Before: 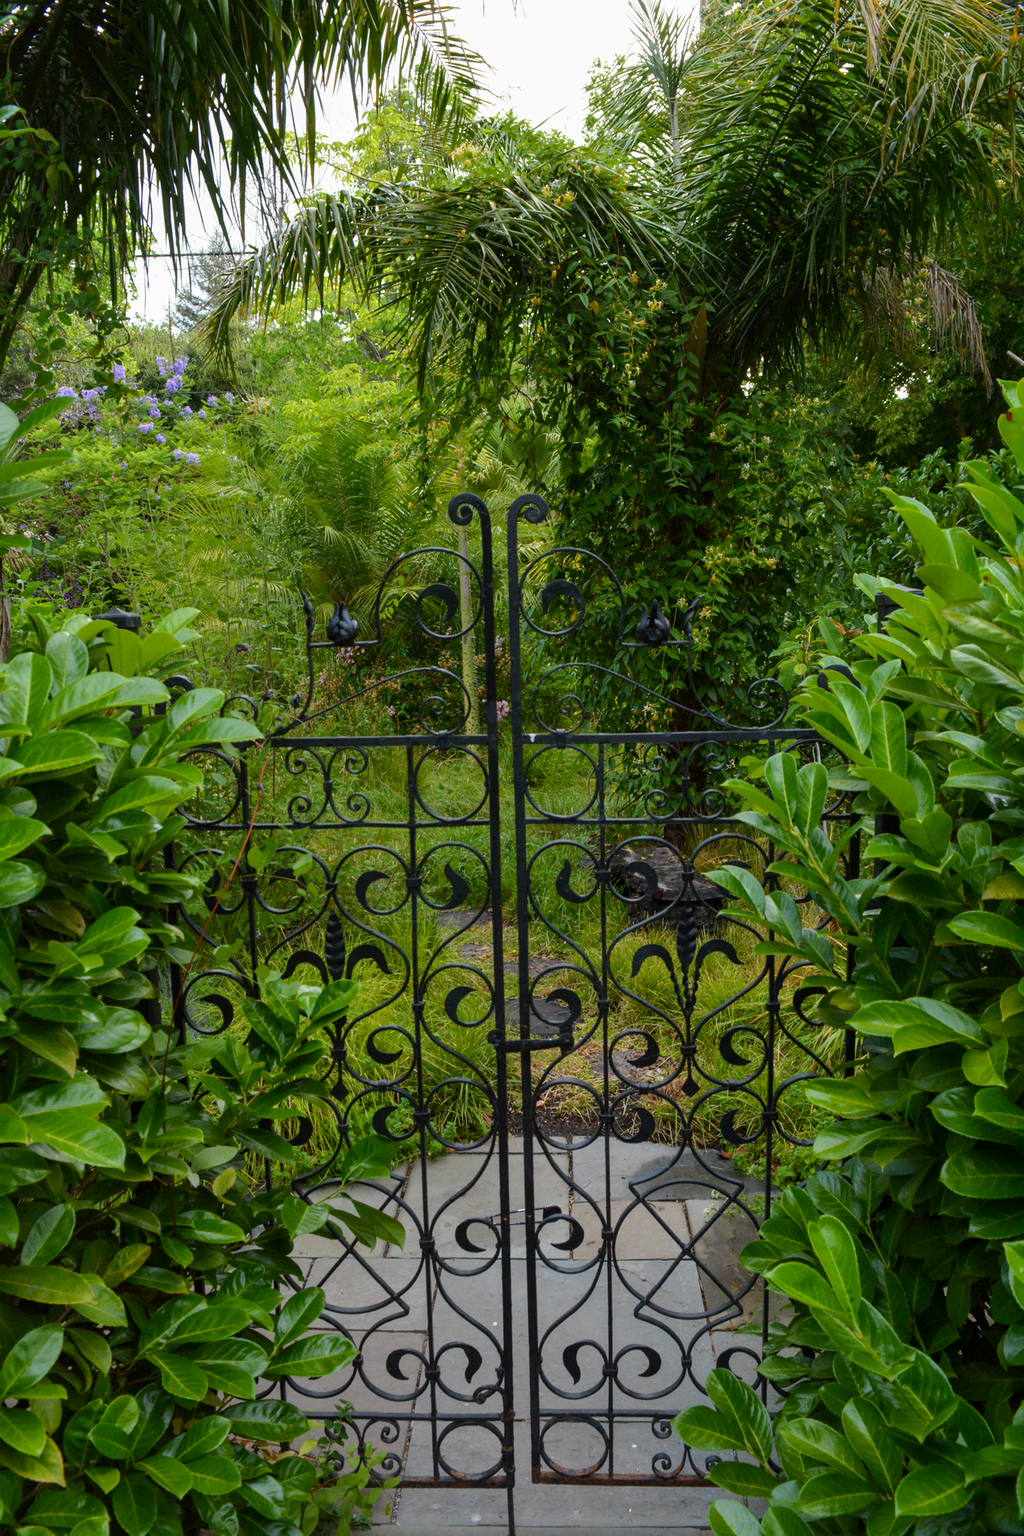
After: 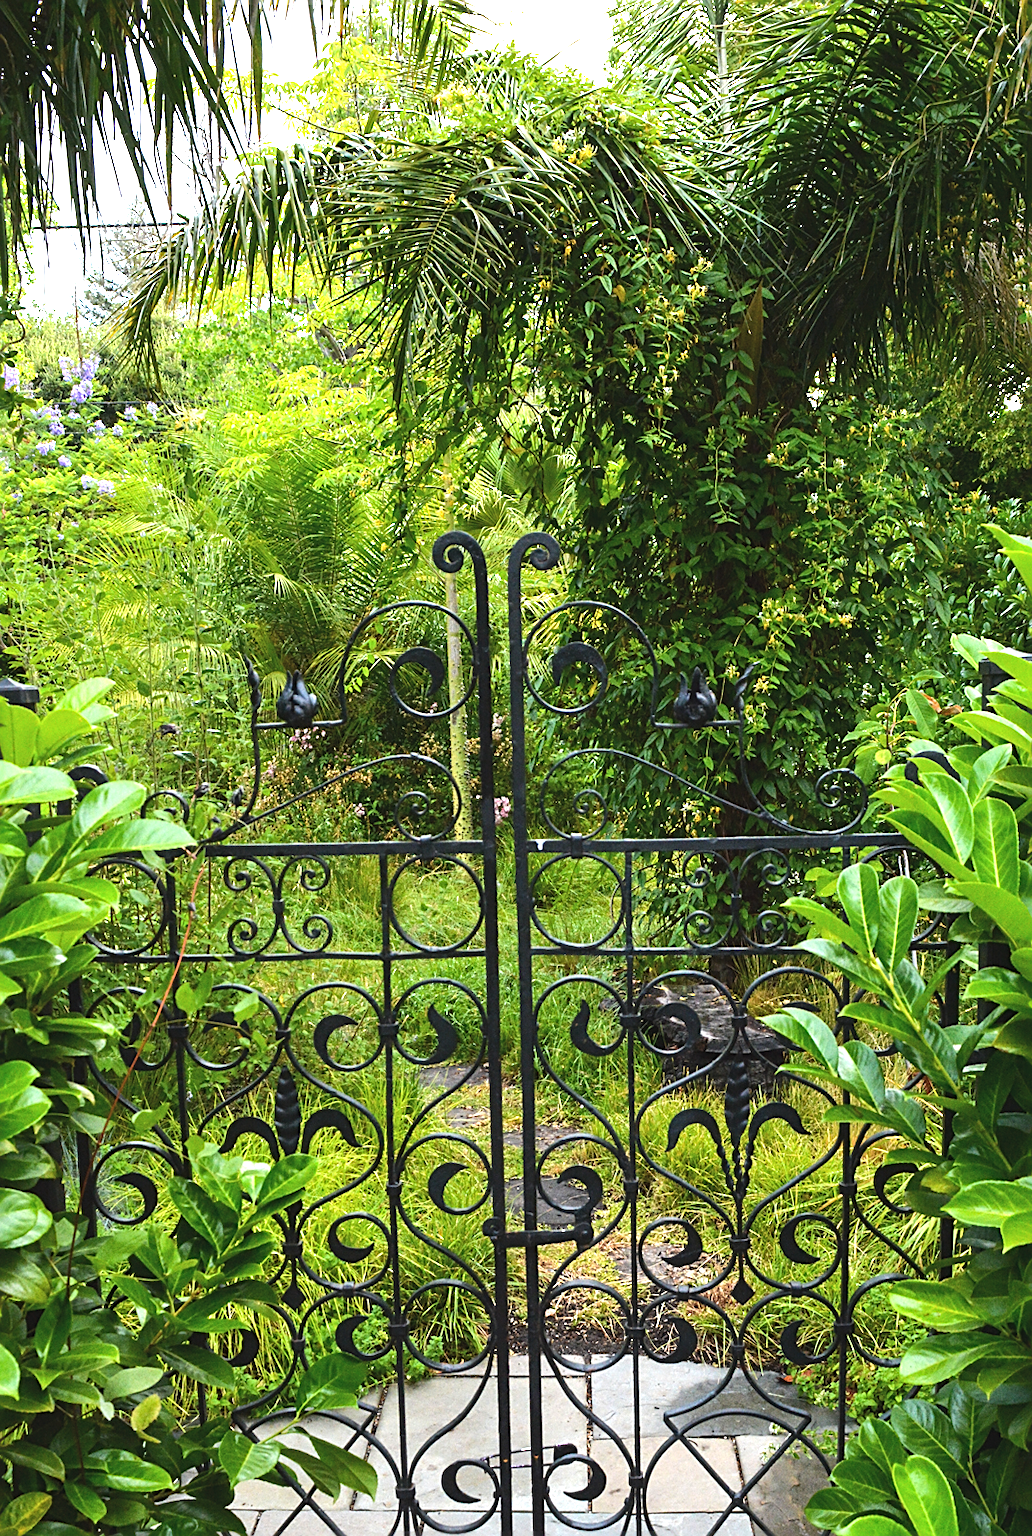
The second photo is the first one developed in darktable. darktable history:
exposure: black level correction -0.005, exposure 1.002 EV, compensate highlight preservation false
tone equalizer: -8 EV -0.417 EV, -7 EV -0.389 EV, -6 EV -0.333 EV, -5 EV -0.222 EV, -3 EV 0.222 EV, -2 EV 0.333 EV, -1 EV 0.389 EV, +0 EV 0.417 EV, edges refinement/feathering 500, mask exposure compensation -1.57 EV, preserve details no
crop and rotate: left 10.77%, top 5.1%, right 10.41%, bottom 16.76%
sharpen: amount 0.575
